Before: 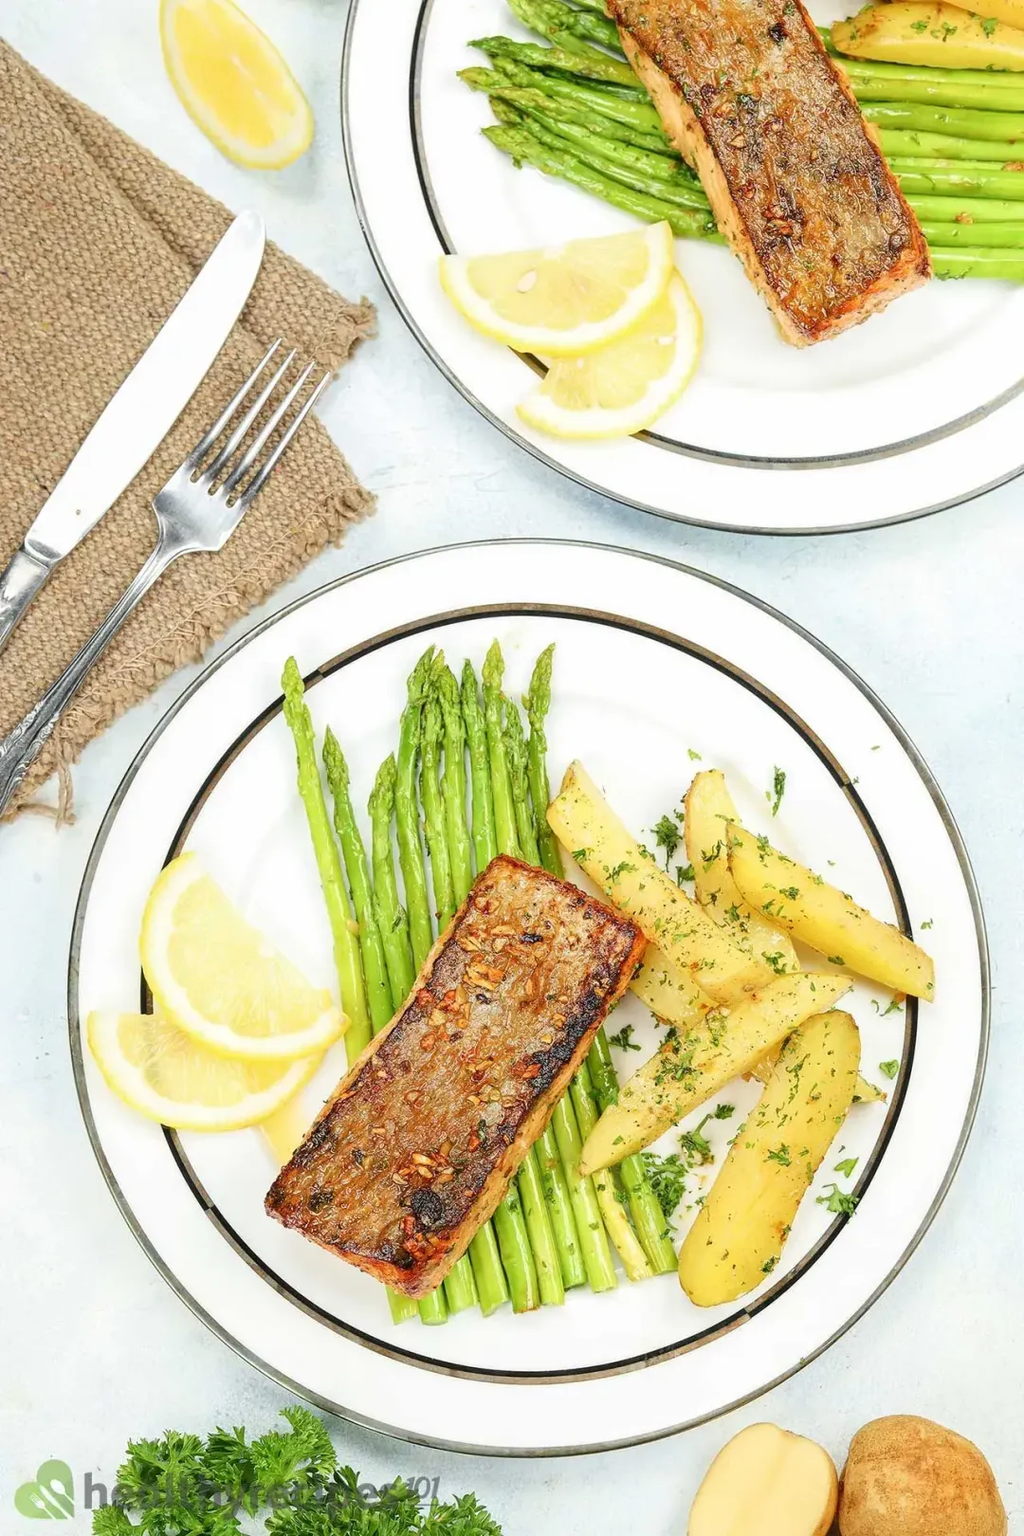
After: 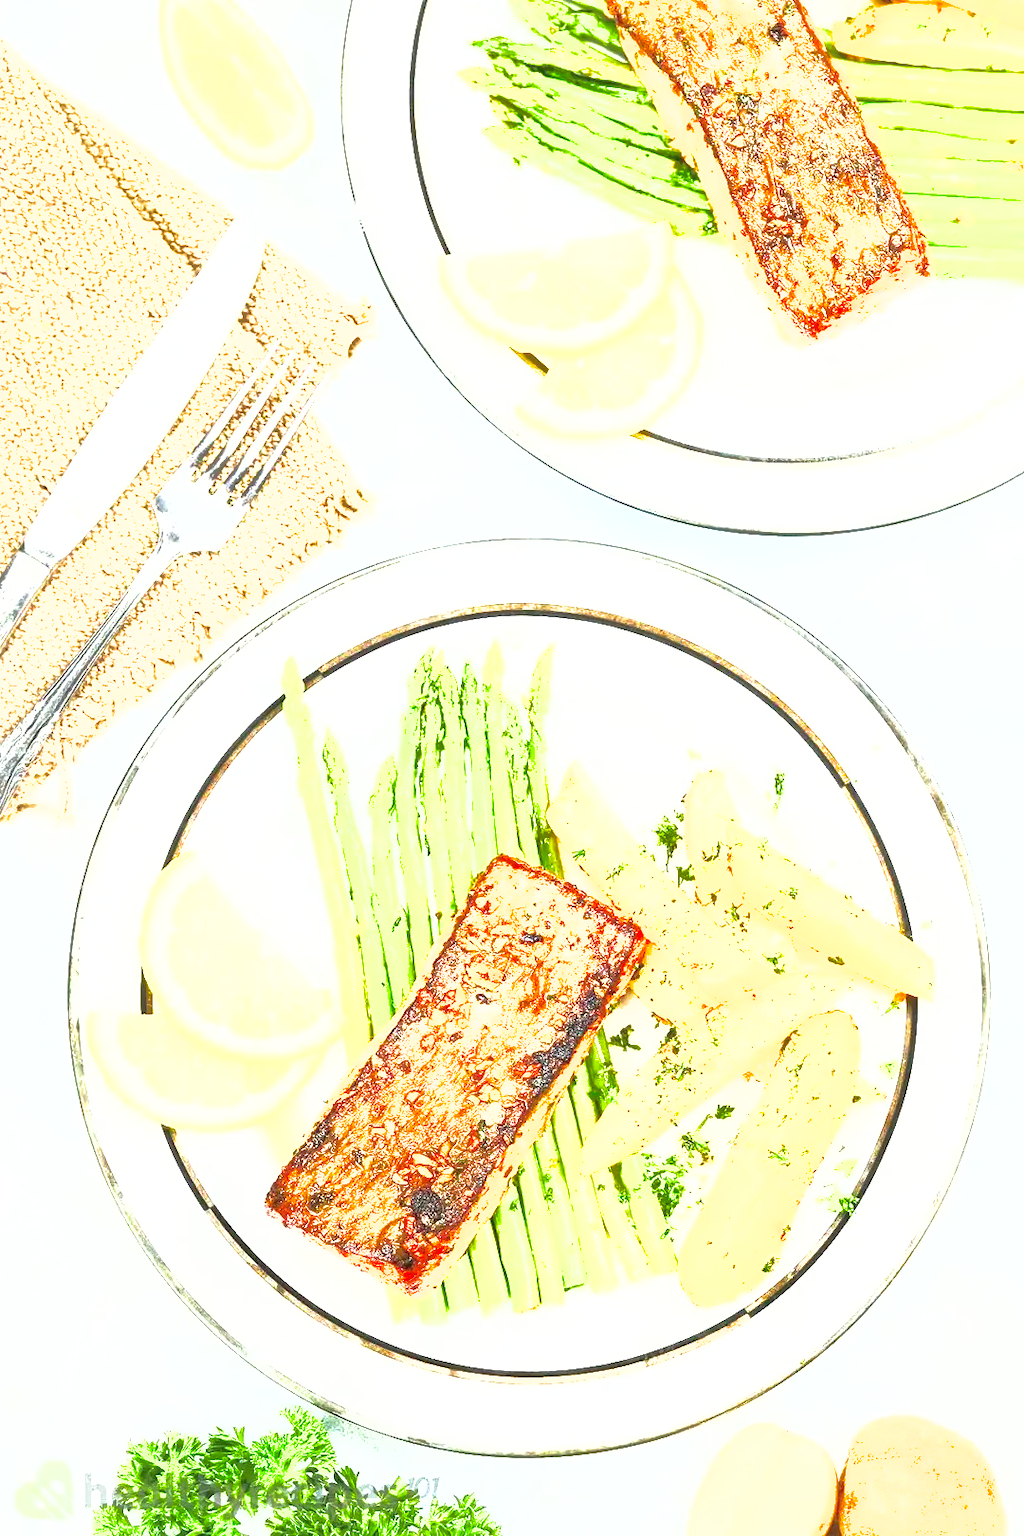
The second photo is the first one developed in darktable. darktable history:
shadows and highlights: on, module defaults
exposure: exposure 1.137 EV, compensate highlight preservation false
tone equalizer: -8 EV -0.752 EV, -7 EV -0.734 EV, -6 EV -0.562 EV, -5 EV -0.418 EV, -3 EV 0.382 EV, -2 EV 0.6 EV, -1 EV 0.697 EV, +0 EV 0.748 EV
